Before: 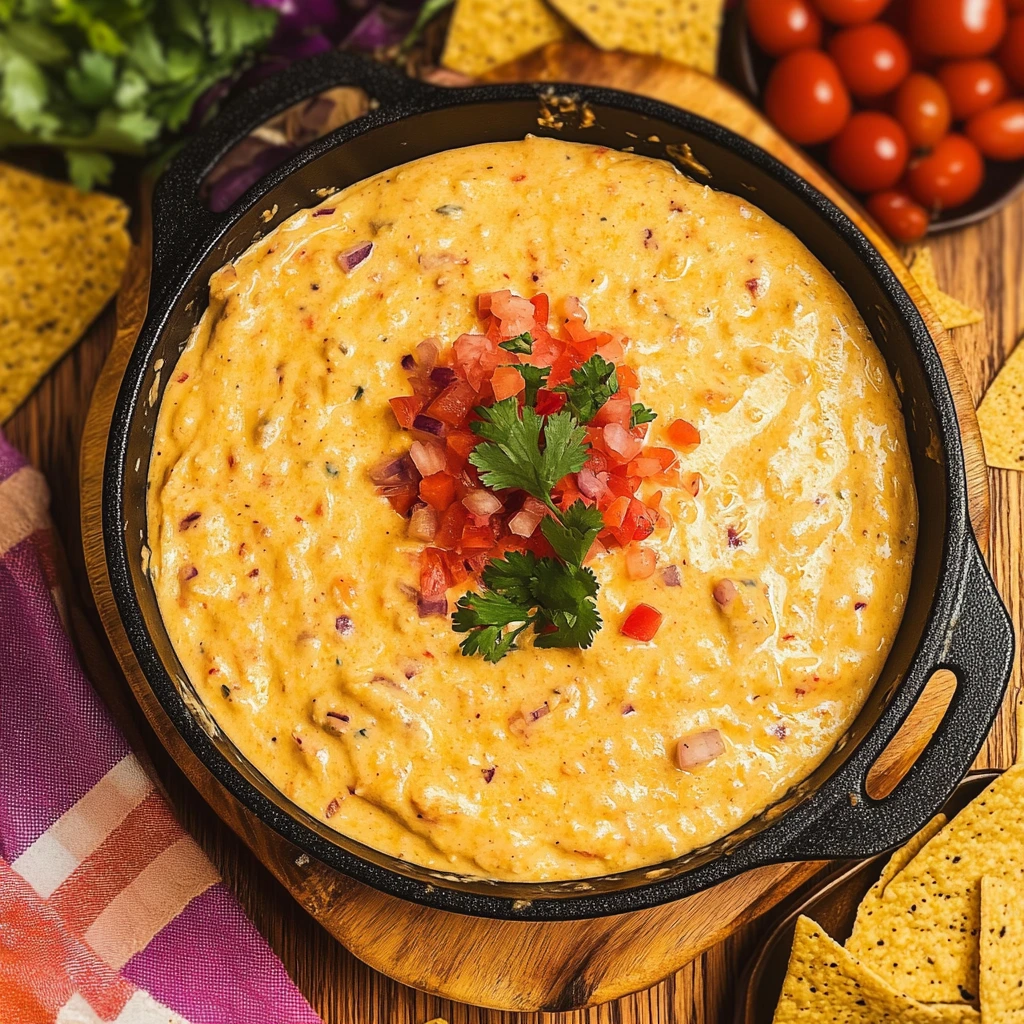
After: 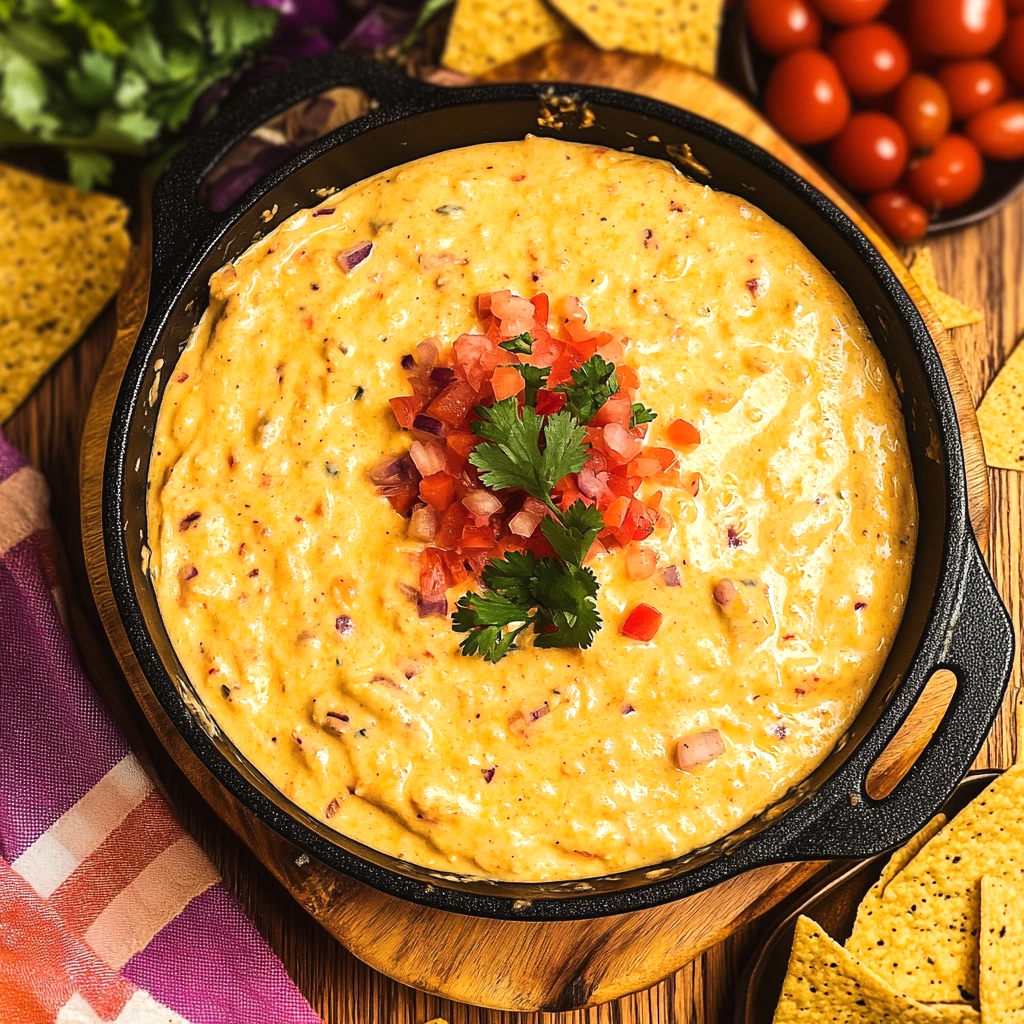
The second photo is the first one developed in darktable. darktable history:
exposure: exposure -0.064 EV, compensate highlight preservation false
tone equalizer: -8 EV -0.417 EV, -7 EV -0.389 EV, -6 EV -0.333 EV, -5 EV -0.222 EV, -3 EV 0.222 EV, -2 EV 0.333 EV, -1 EV 0.389 EV, +0 EV 0.417 EV, edges refinement/feathering 500, mask exposure compensation -1.57 EV, preserve details no
